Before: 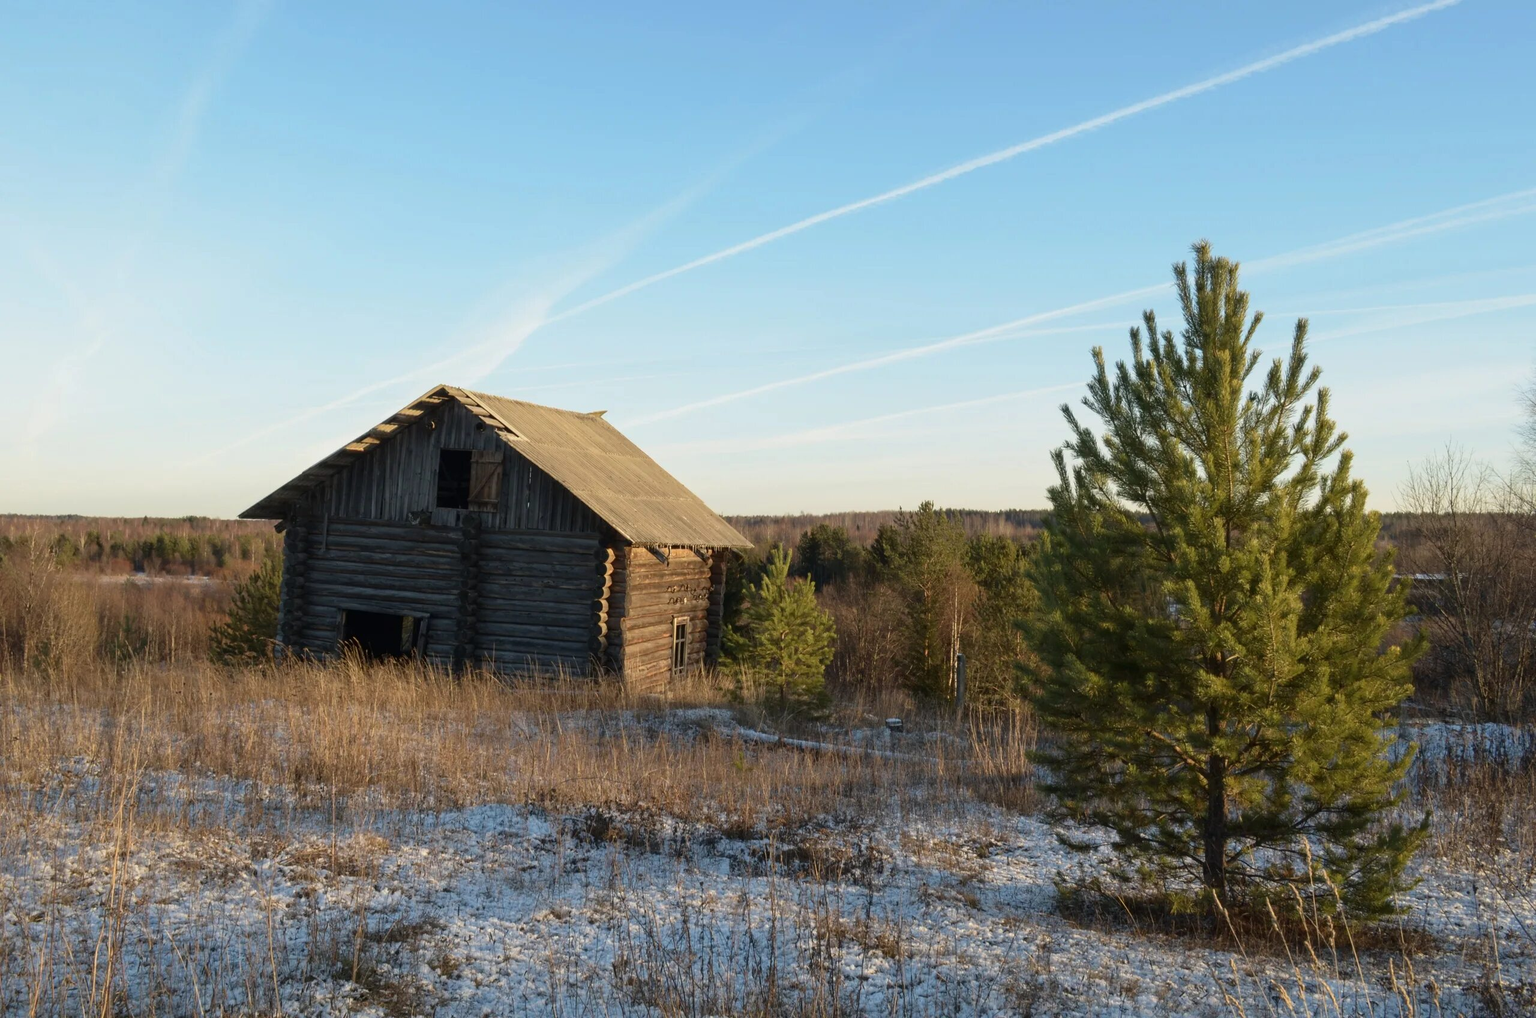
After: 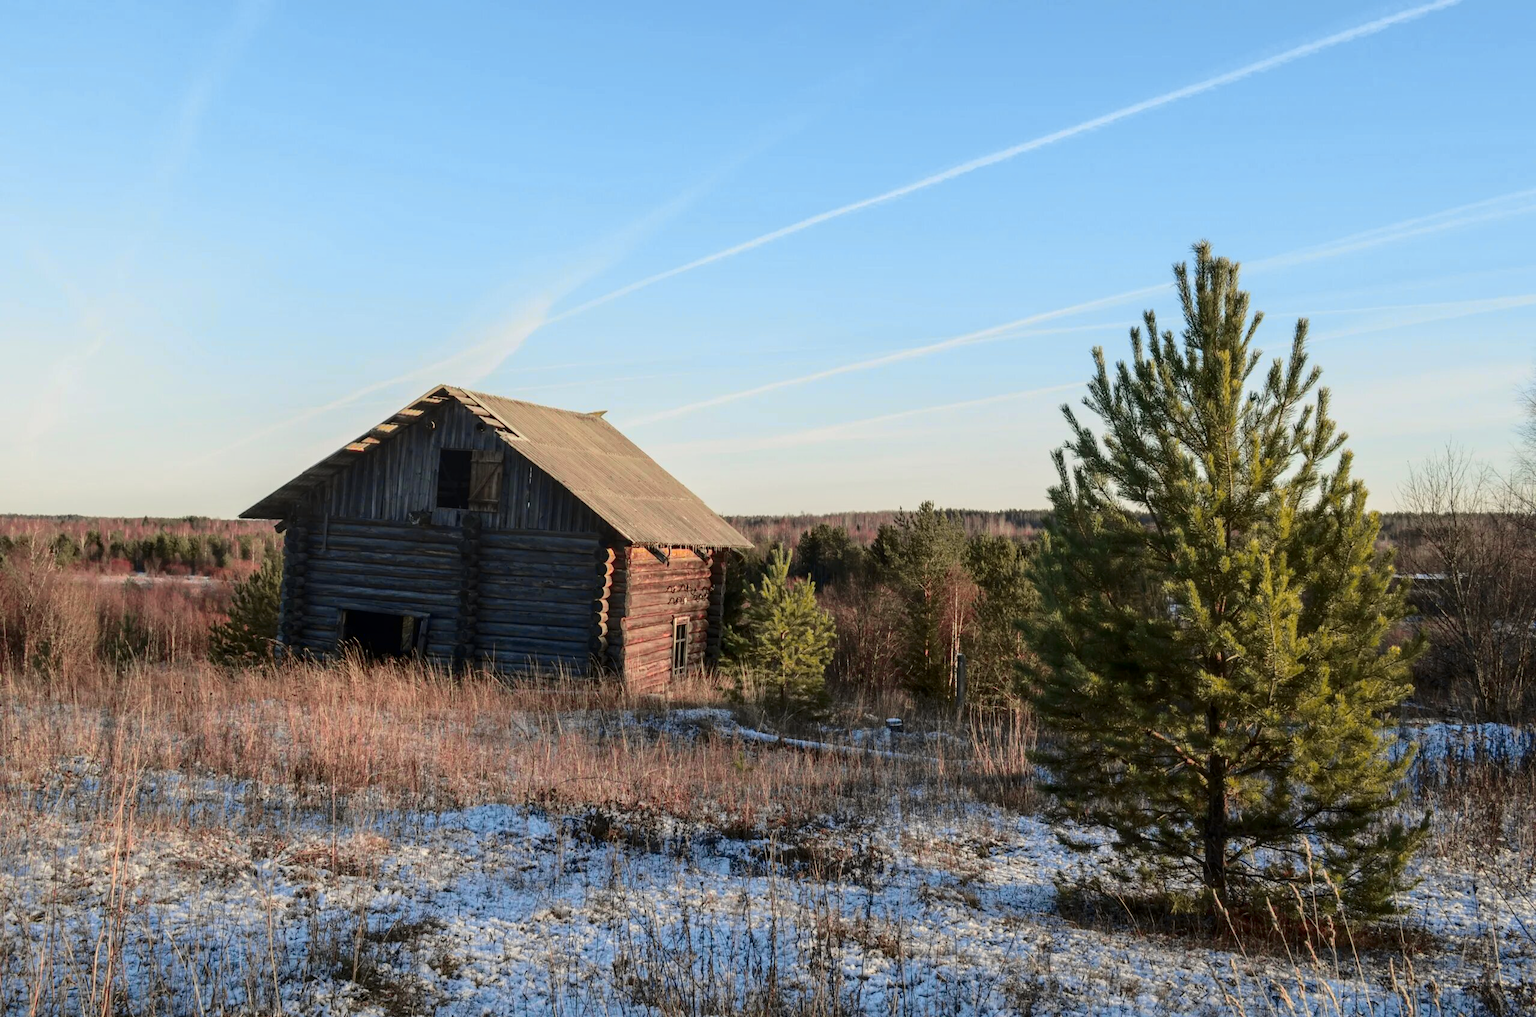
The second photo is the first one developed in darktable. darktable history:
tone curve: curves: ch0 [(0, 0) (0.23, 0.189) (0.486, 0.52) (0.822, 0.825) (0.994, 0.955)]; ch1 [(0, 0) (0.226, 0.261) (0.379, 0.442) (0.469, 0.468) (0.495, 0.498) (0.514, 0.509) (0.561, 0.603) (0.59, 0.656) (1, 1)]; ch2 [(0, 0) (0.269, 0.299) (0.459, 0.43) (0.498, 0.5) (0.523, 0.52) (0.586, 0.569) (0.635, 0.617) (0.659, 0.681) (0.718, 0.764) (1, 1)], color space Lab, independent channels, preserve colors none
local contrast: on, module defaults
